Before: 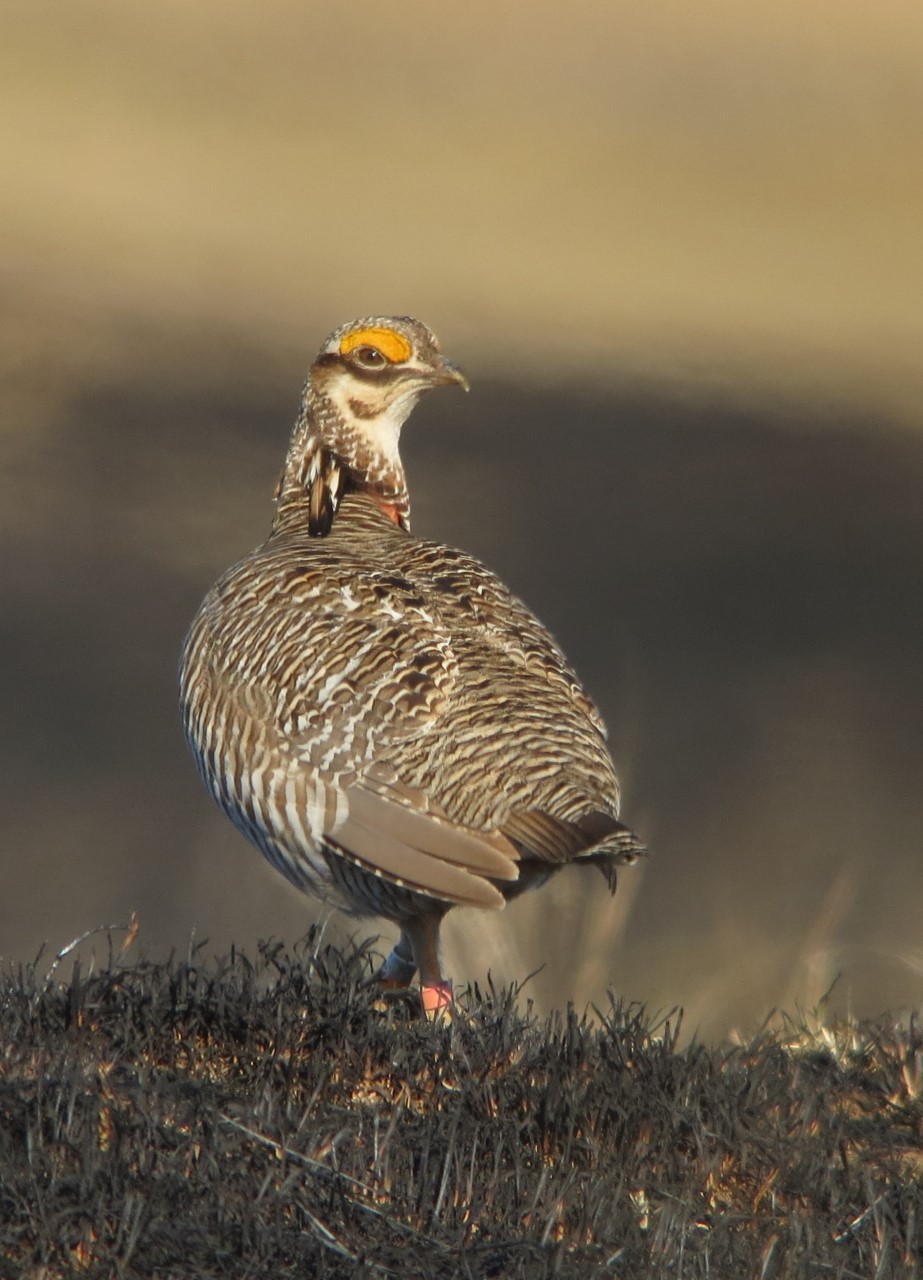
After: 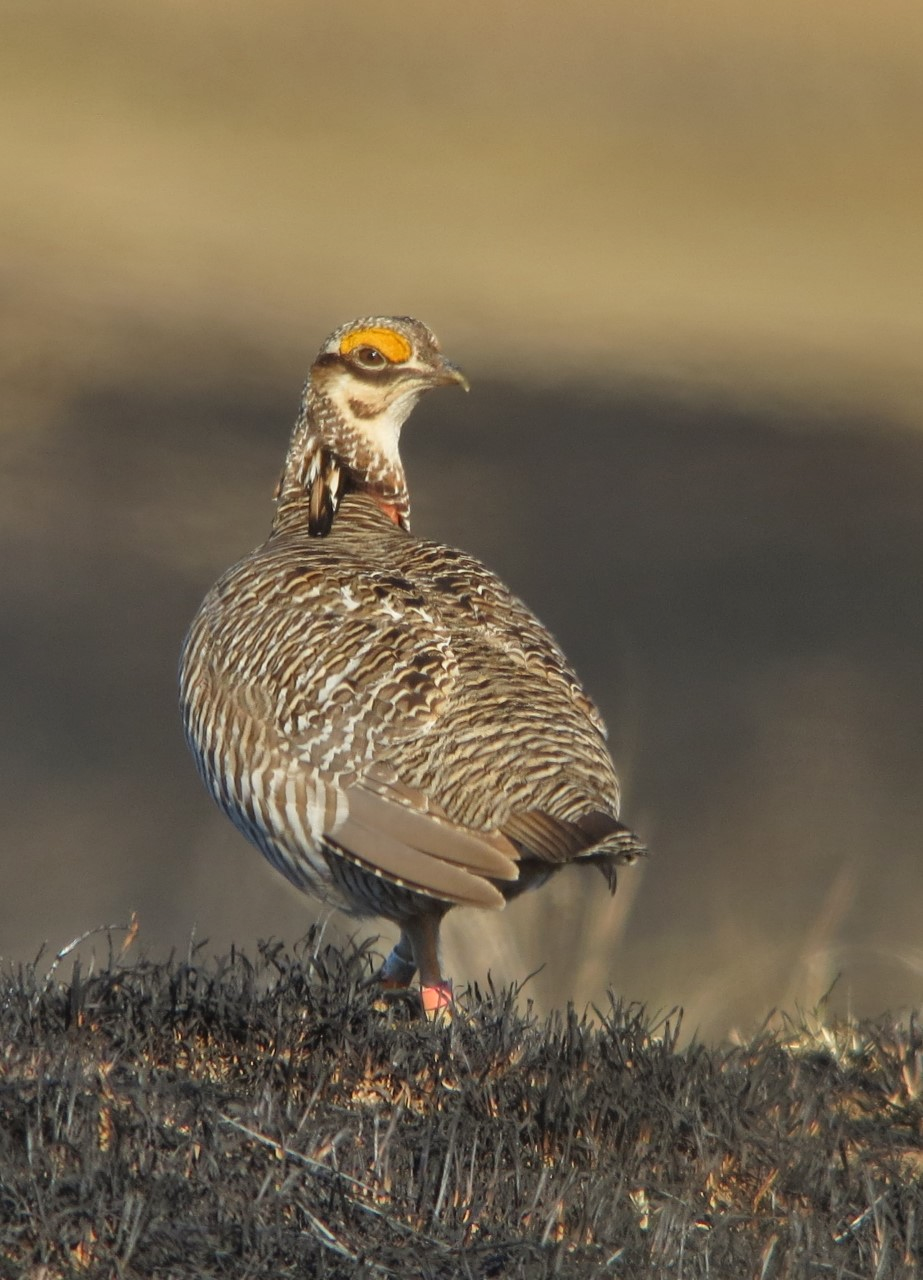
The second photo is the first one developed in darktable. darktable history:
shadows and highlights: white point adjustment 0.107, highlights -69.69, soften with gaussian
